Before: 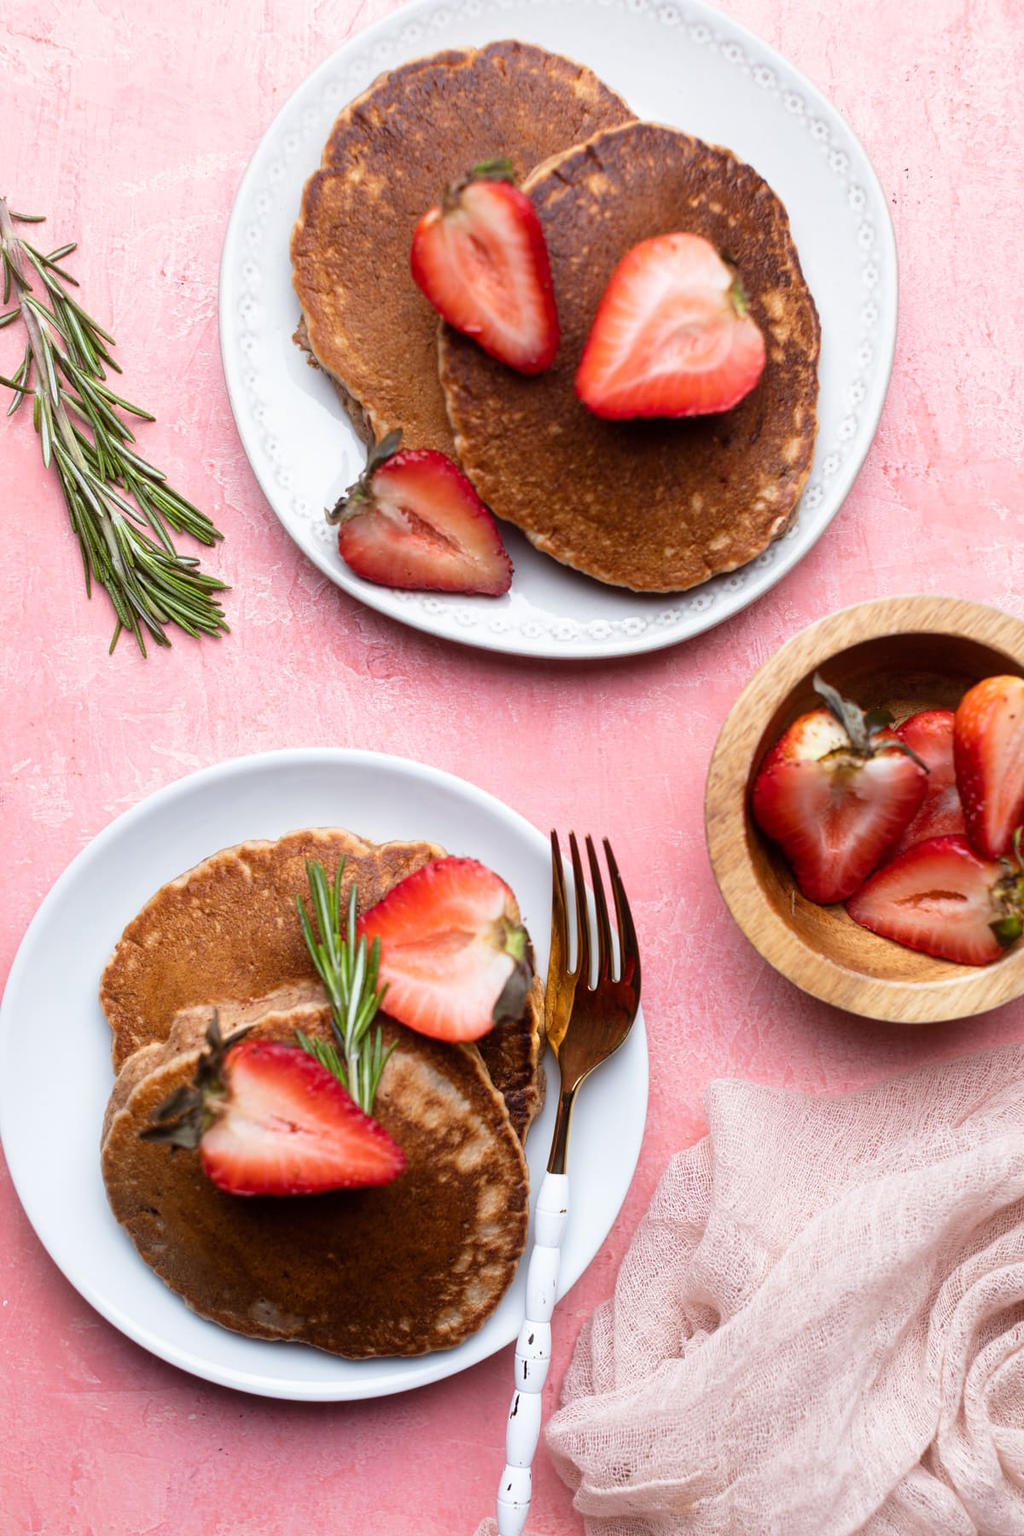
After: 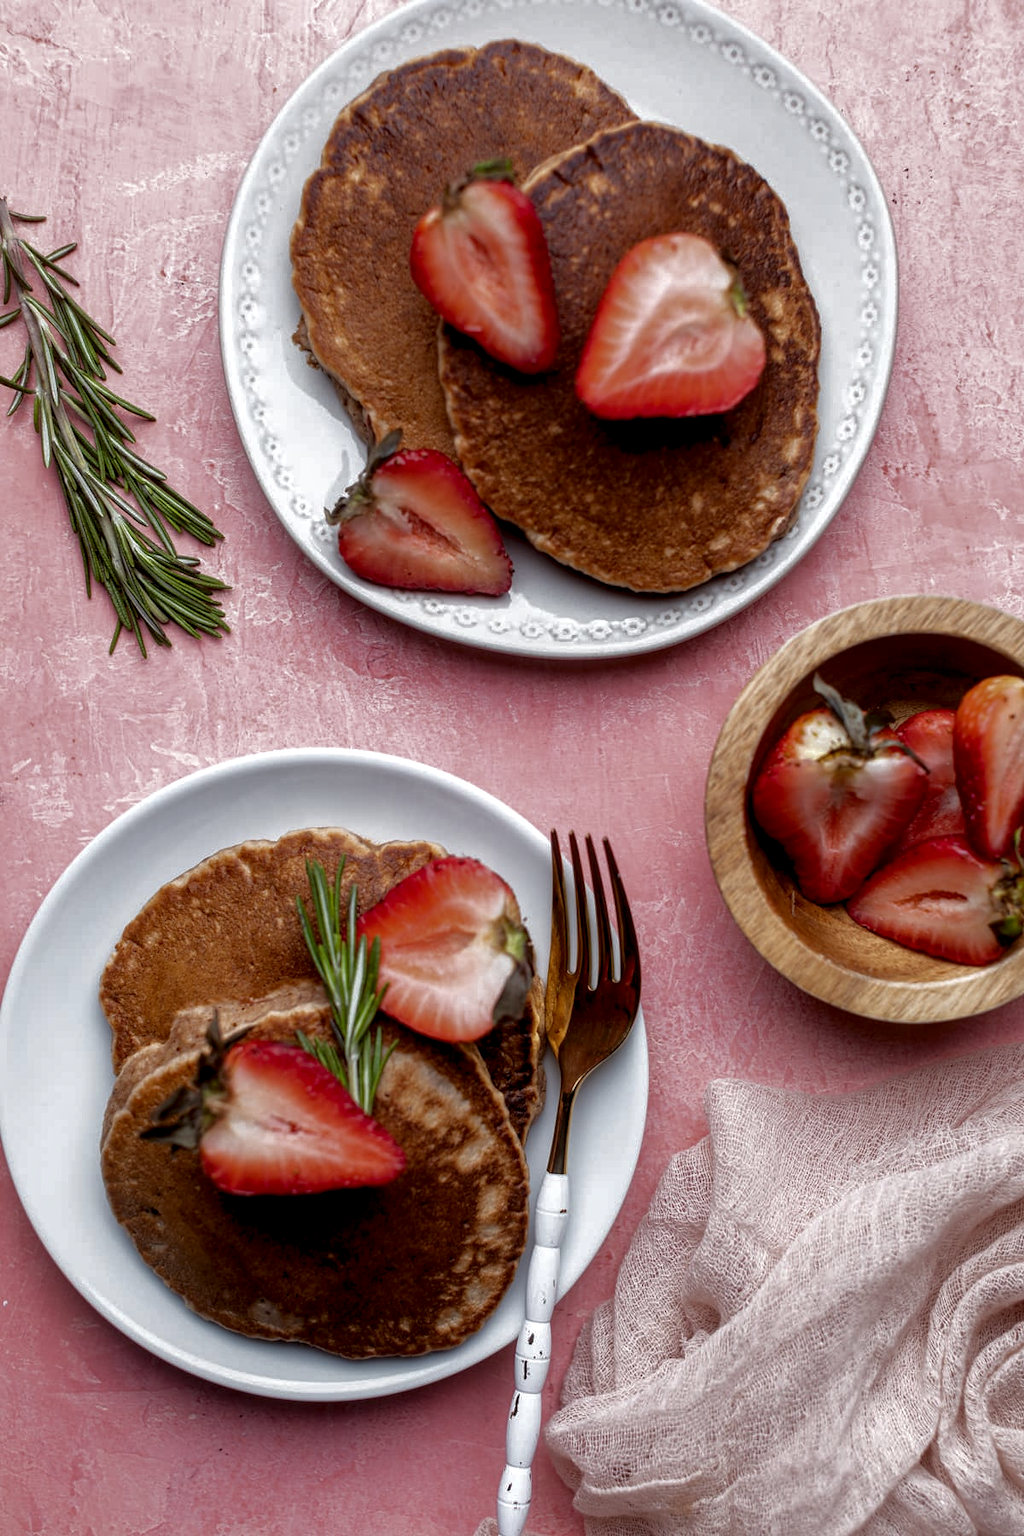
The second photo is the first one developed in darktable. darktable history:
local contrast: highlights 25%, detail 150%
base curve: curves: ch0 [(0, 0) (0.826, 0.587) (1, 1)]
